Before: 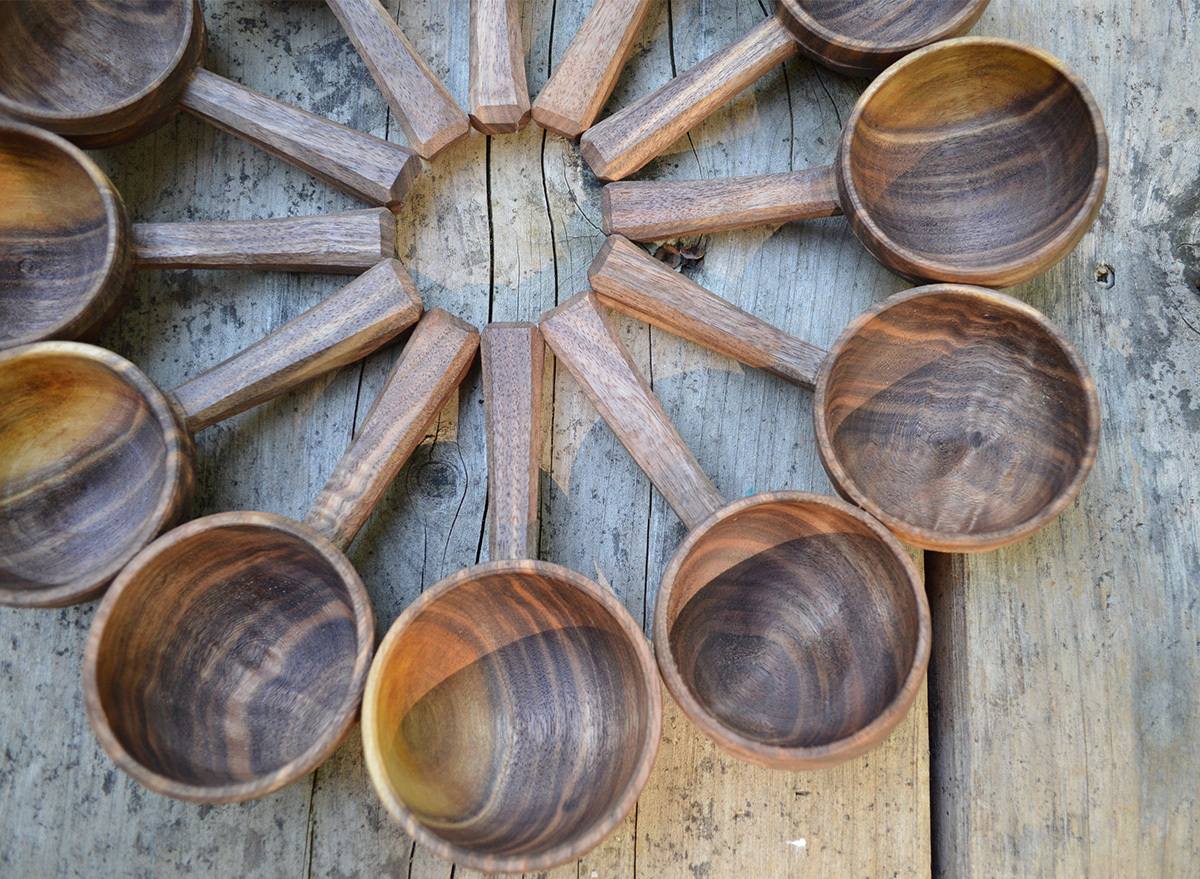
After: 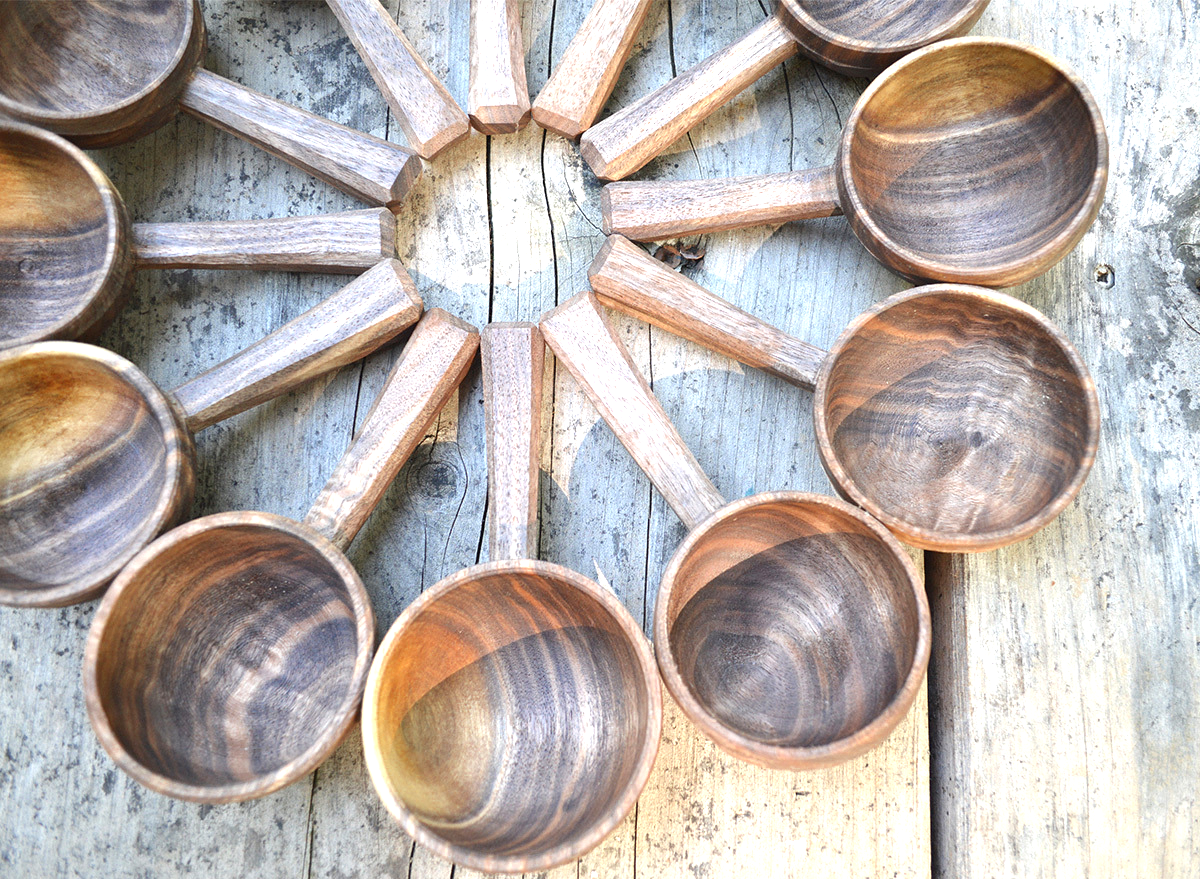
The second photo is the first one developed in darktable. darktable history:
color zones: curves: ch0 [(0, 0.5) (0.125, 0.4) (0.25, 0.5) (0.375, 0.4) (0.5, 0.4) (0.625, 0.35) (0.75, 0.35) (0.875, 0.5)]; ch1 [(0, 0.35) (0.125, 0.45) (0.25, 0.35) (0.375, 0.35) (0.5, 0.35) (0.625, 0.35) (0.75, 0.45) (0.875, 0.35)]; ch2 [(0, 0.6) (0.125, 0.5) (0.25, 0.5) (0.375, 0.6) (0.5, 0.6) (0.625, 0.5) (0.75, 0.5) (0.875, 0.5)]
exposure: black level correction 0, exposure 1.2 EV, compensate highlight preservation false
